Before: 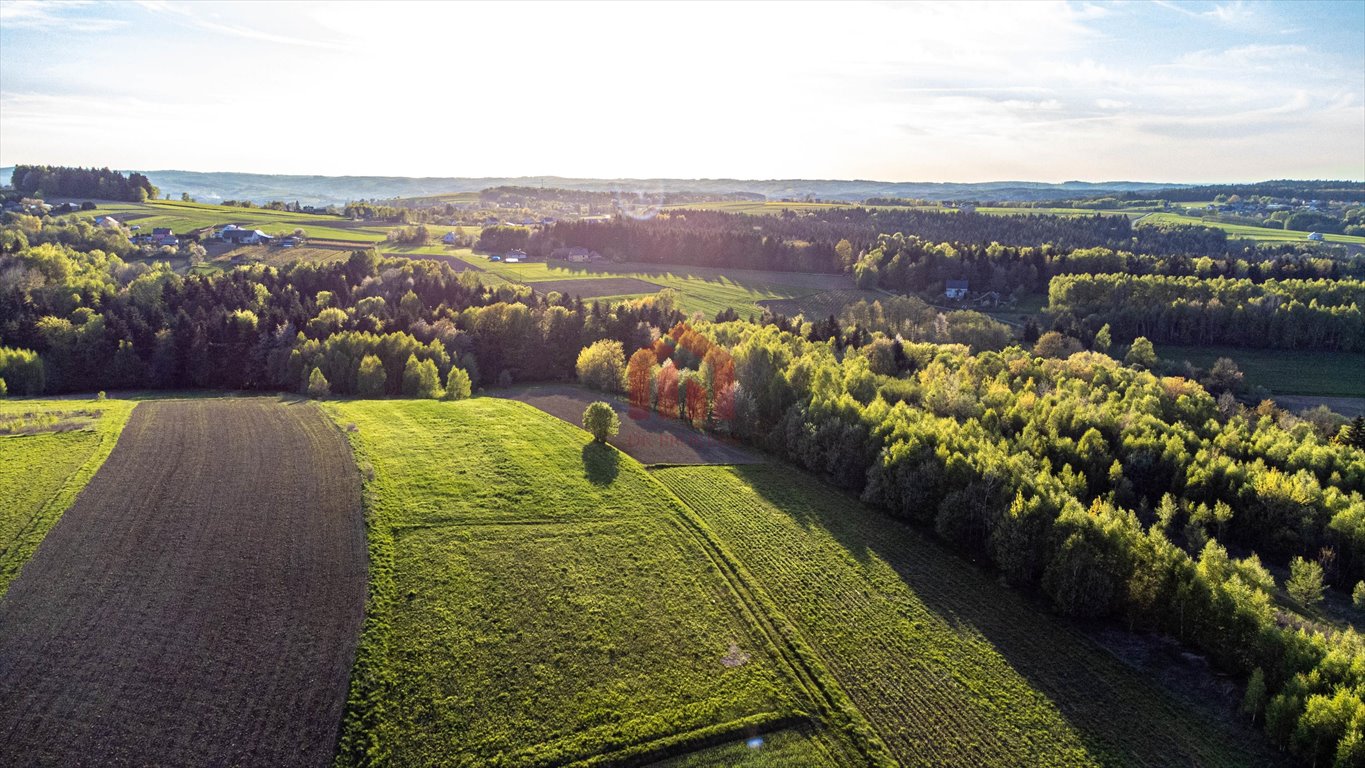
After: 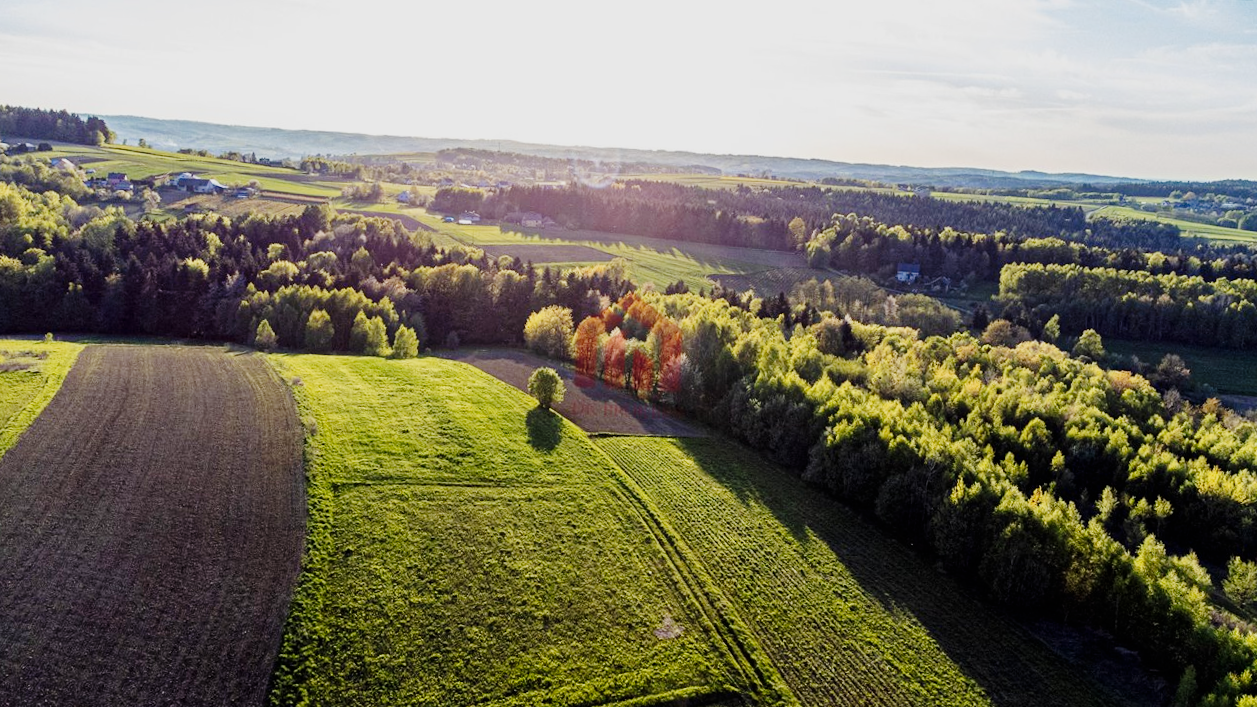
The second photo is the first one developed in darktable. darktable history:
crop and rotate: angle -2.8°
tone curve: curves: ch0 [(0, 0) (0.049, 0.01) (0.154, 0.081) (0.491, 0.519) (0.748, 0.765) (1, 0.919)]; ch1 [(0, 0) (0.172, 0.123) (0.317, 0.272) (0.401, 0.422) (0.499, 0.497) (0.531, 0.54) (0.615, 0.603) (0.741, 0.783) (1, 1)]; ch2 [(0, 0) (0.411, 0.424) (0.483, 0.478) (0.544, 0.56) (0.686, 0.638) (1, 1)], preserve colors none
